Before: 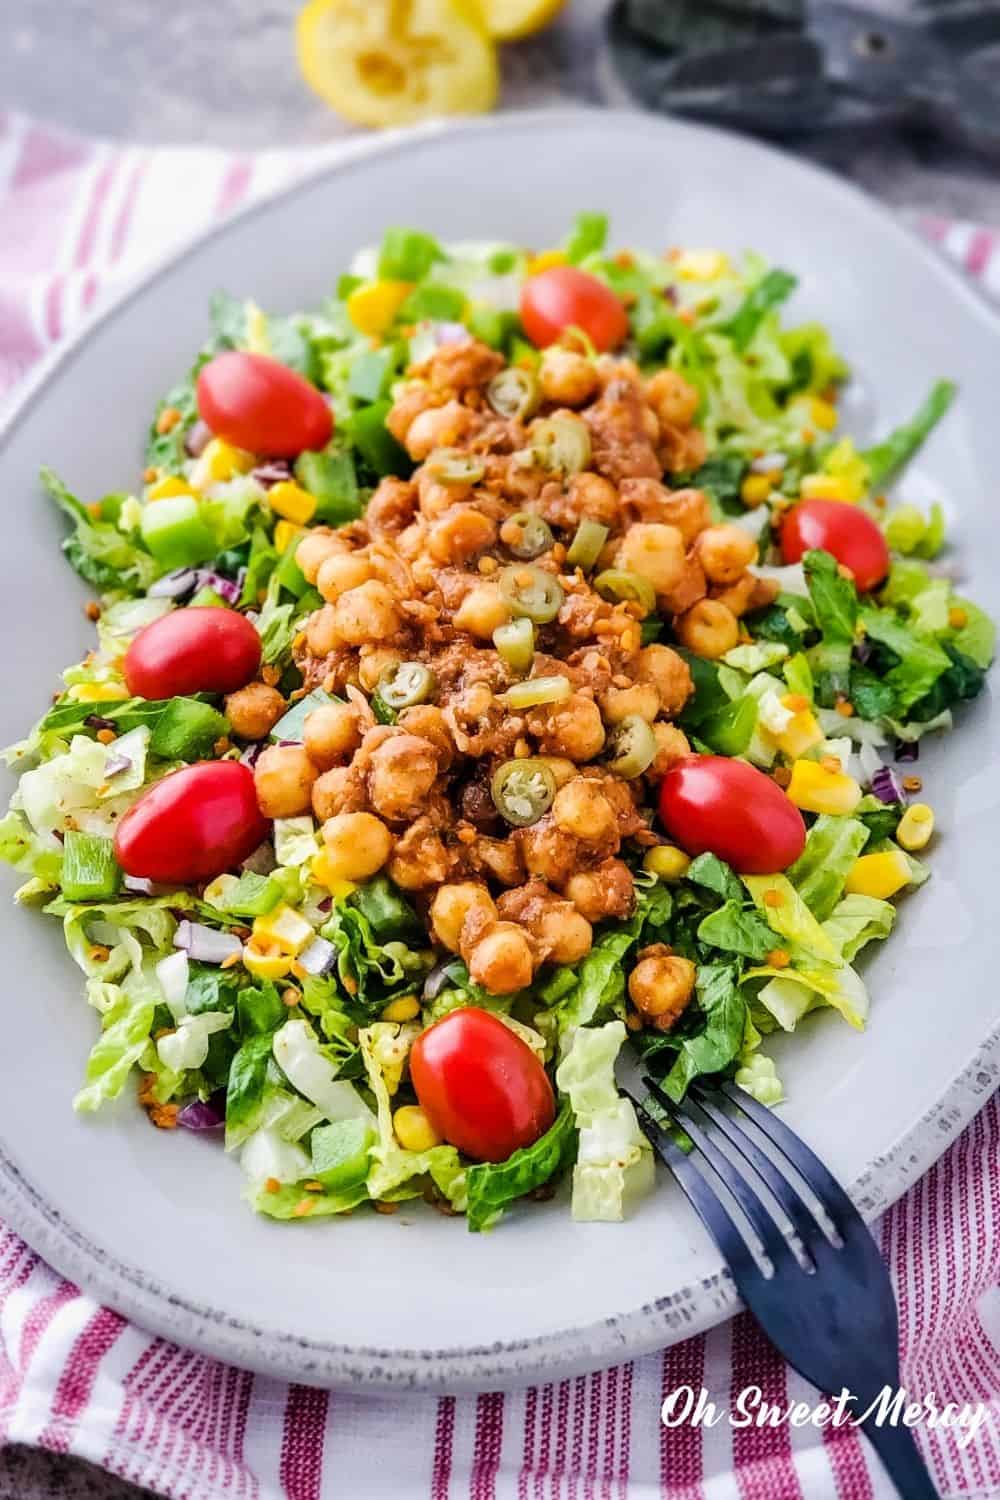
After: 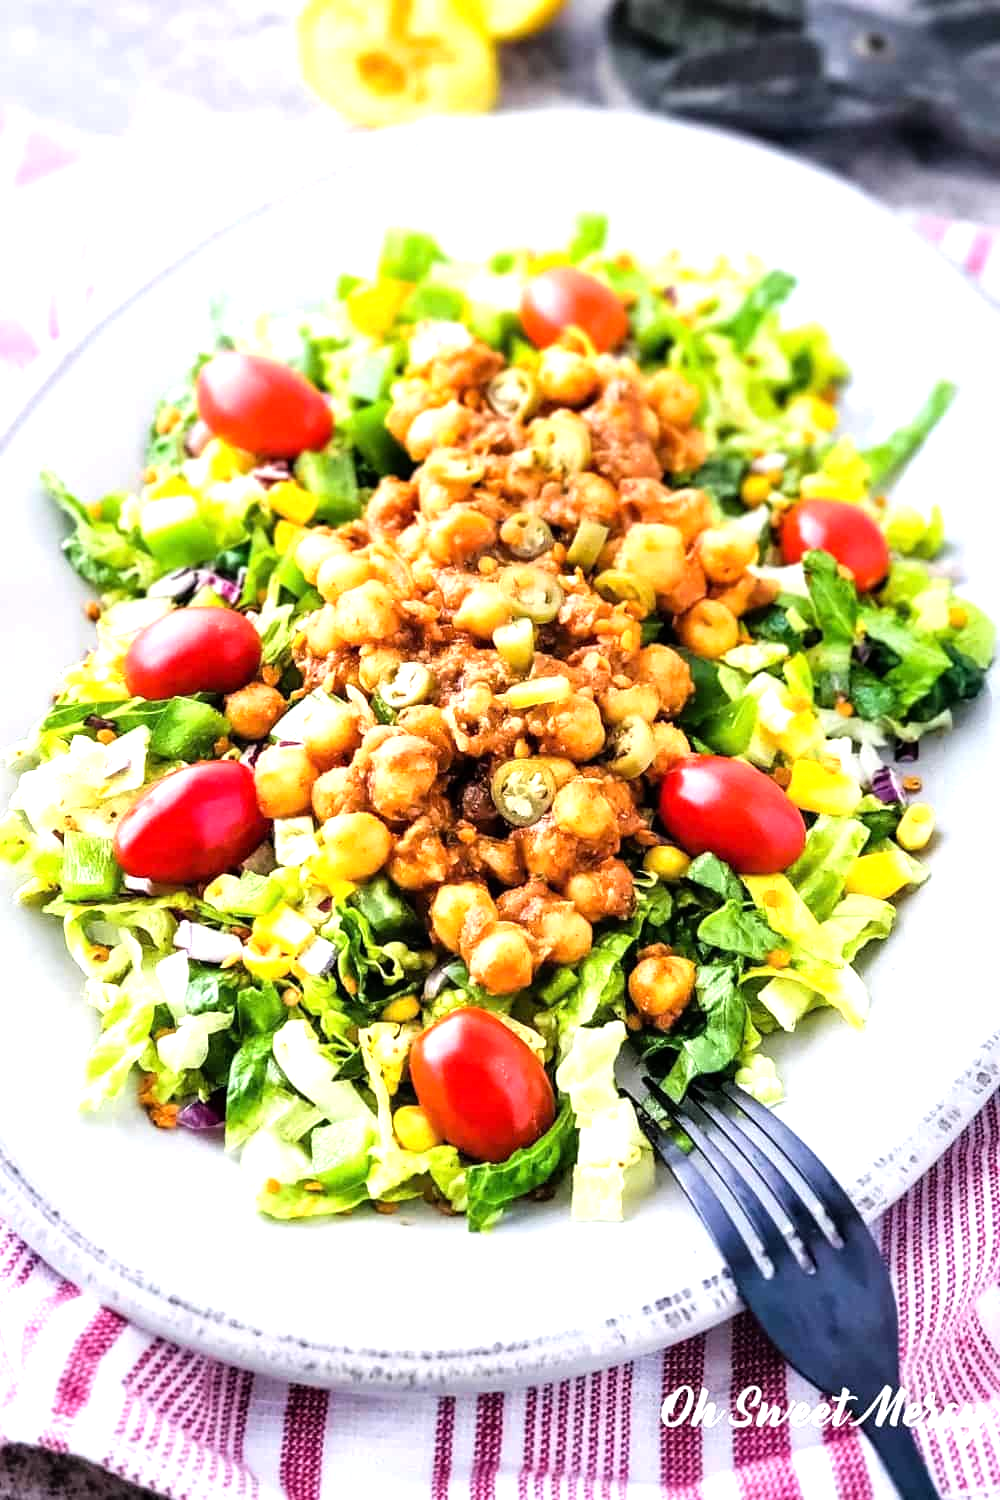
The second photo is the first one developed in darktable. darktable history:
tone equalizer: -8 EV -0.731 EV, -7 EV -0.671 EV, -6 EV -0.593 EV, -5 EV -0.422 EV, -3 EV 0.379 EV, -2 EV 0.6 EV, -1 EV 0.68 EV, +0 EV 0.776 EV
exposure: exposure 0.202 EV, compensate exposure bias true, compensate highlight preservation false
